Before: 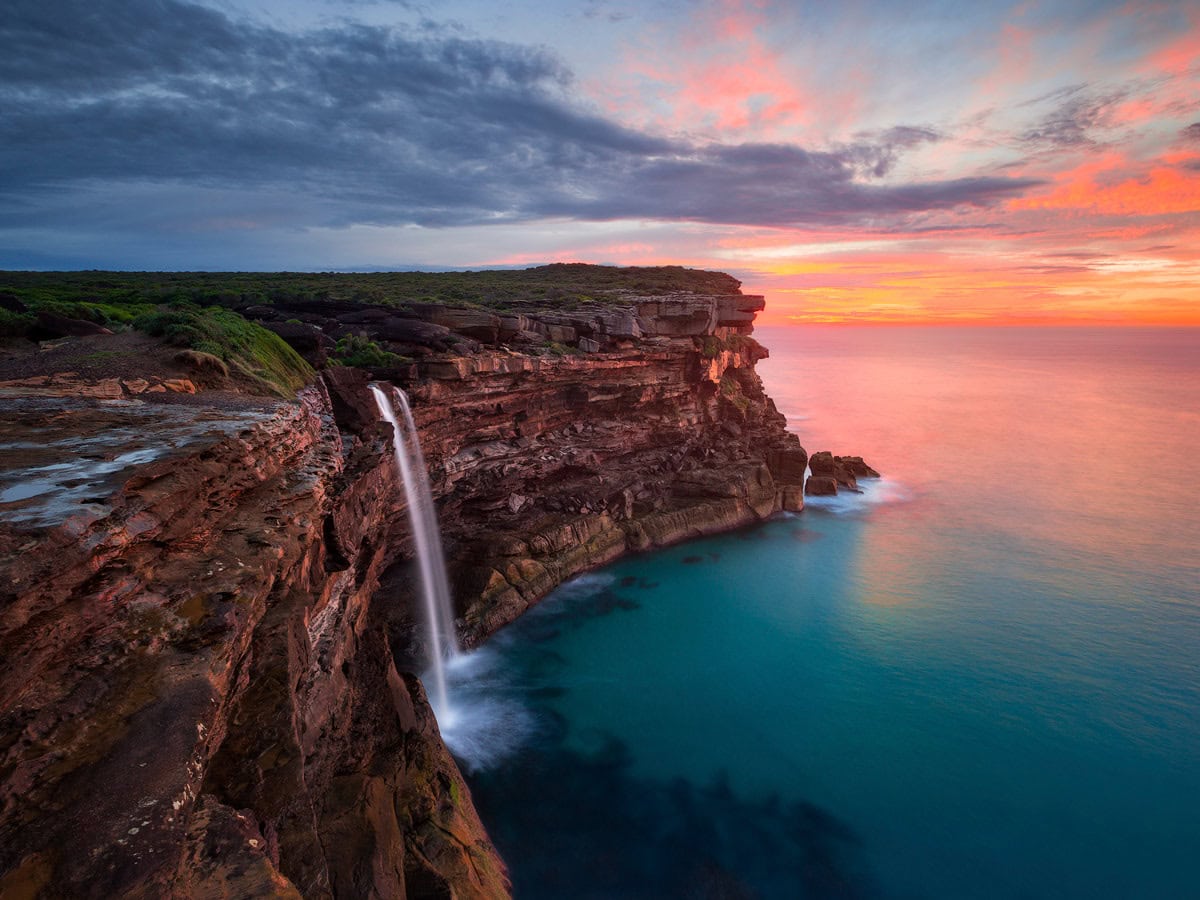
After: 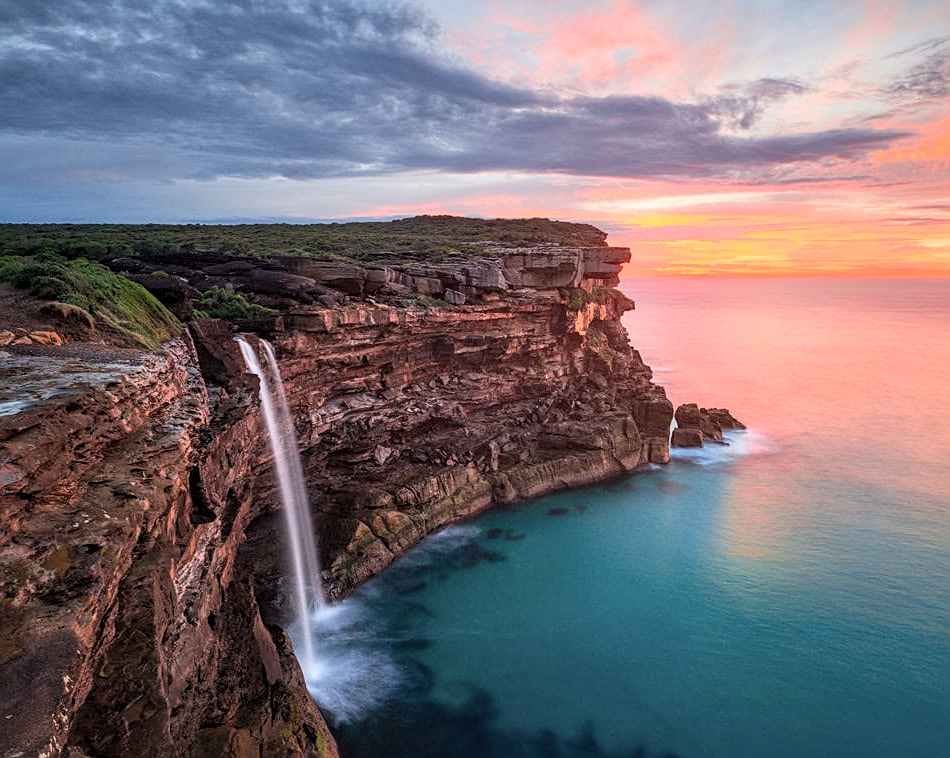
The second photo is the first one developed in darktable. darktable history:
contrast brightness saturation: contrast 0.14, brightness 0.21
sharpen: radius 2.167, amount 0.381, threshold 0
crop: left 11.225%, top 5.381%, right 9.565%, bottom 10.314%
exposure: exposure -0.116 EV, compensate exposure bias true, compensate highlight preservation false
local contrast: on, module defaults
